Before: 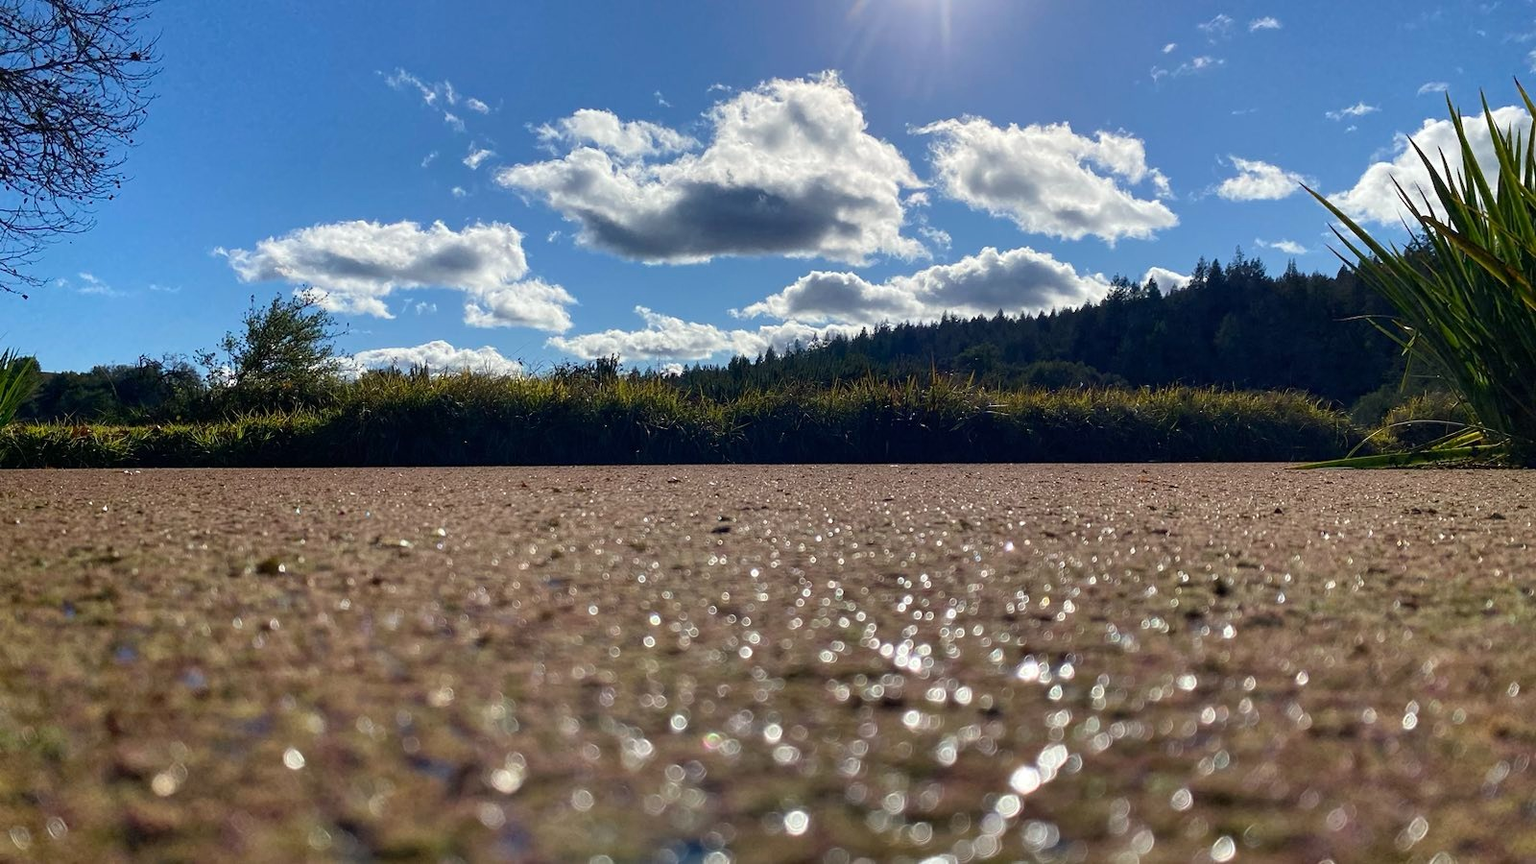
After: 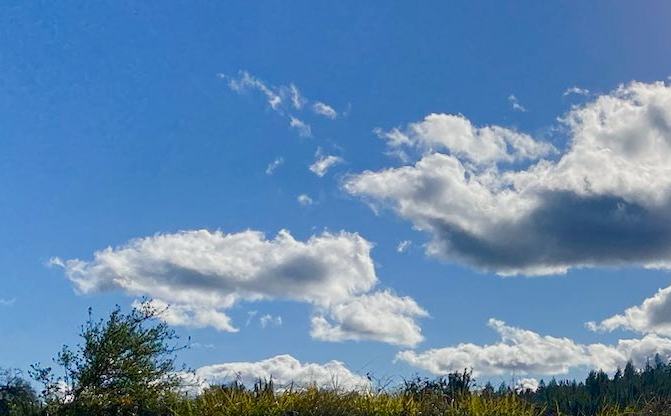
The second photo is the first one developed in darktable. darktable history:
crop and rotate: left 10.817%, top 0.062%, right 47.194%, bottom 53.626%
color balance rgb: shadows lift › chroma 1%, shadows lift › hue 113°, highlights gain › chroma 0.2%, highlights gain › hue 333°, perceptual saturation grading › global saturation 20%, perceptual saturation grading › highlights -50%, perceptual saturation grading › shadows 25%, contrast -10%
